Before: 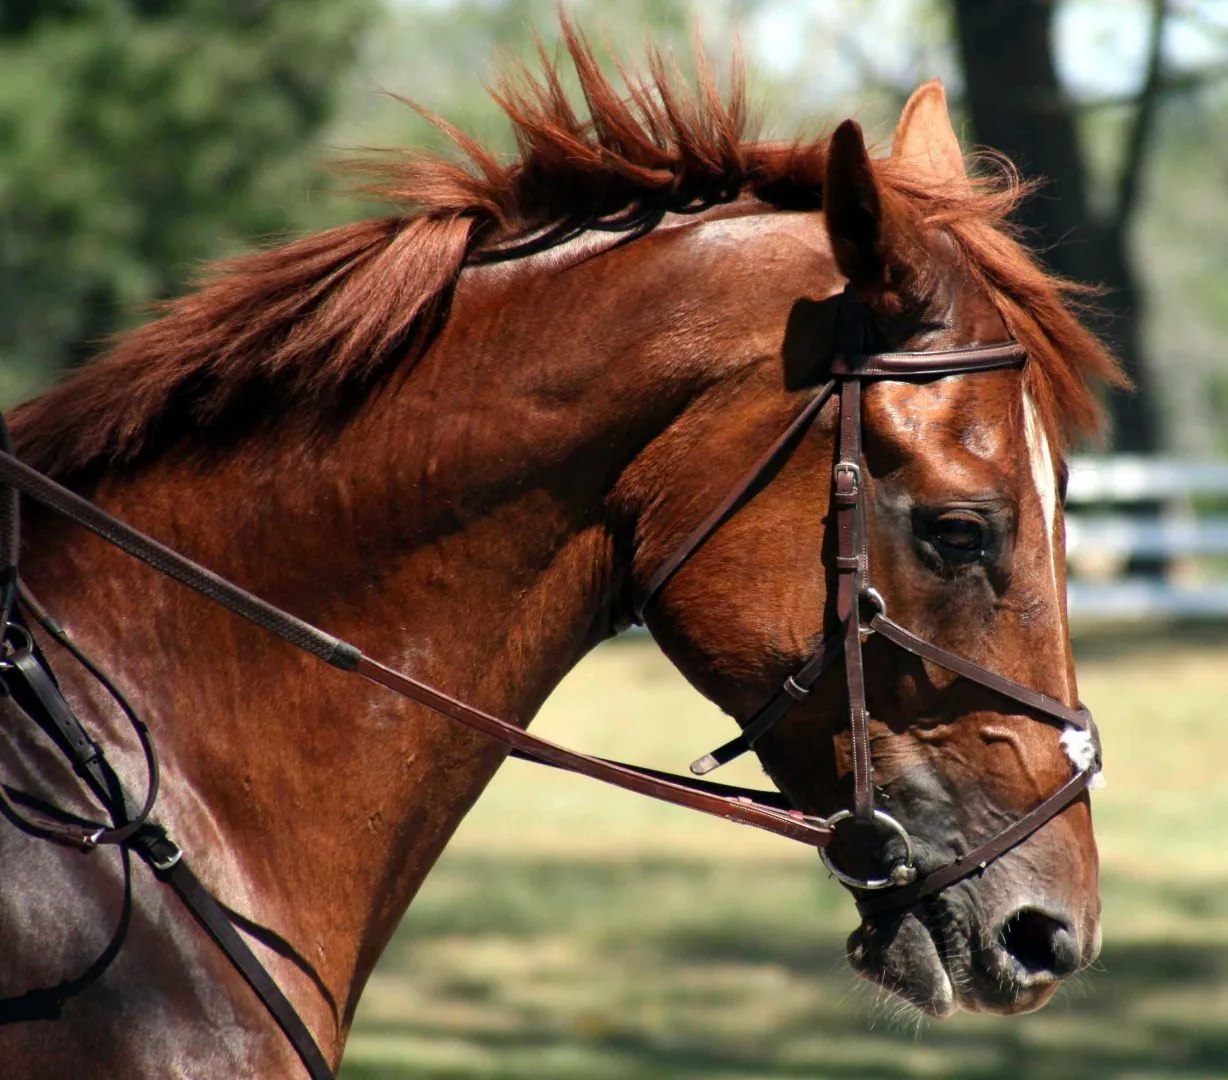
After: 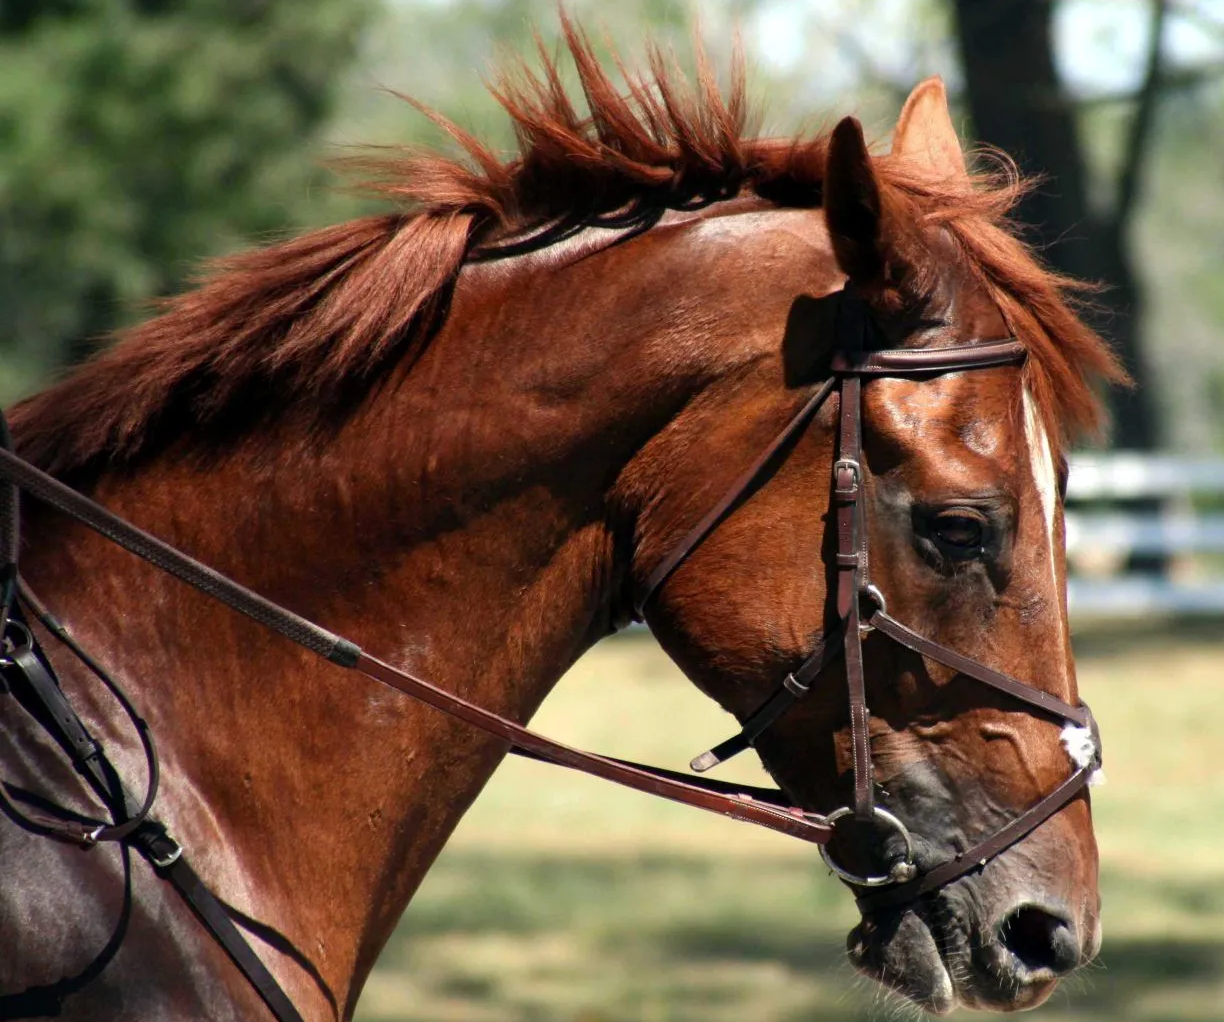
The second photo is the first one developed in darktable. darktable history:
crop: top 0.295%, right 0.261%, bottom 5.009%
exposure: compensate exposure bias true, compensate highlight preservation false
tone equalizer: edges refinement/feathering 500, mask exposure compensation -1.57 EV, preserve details no
